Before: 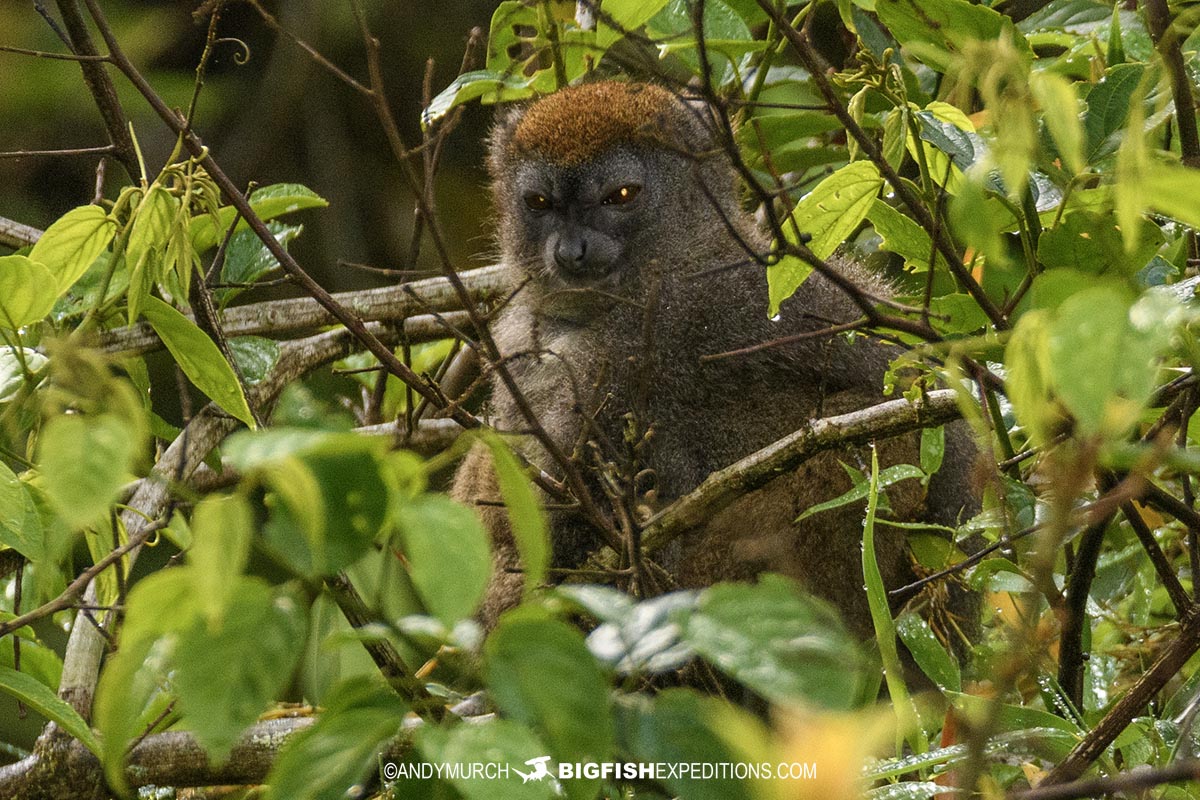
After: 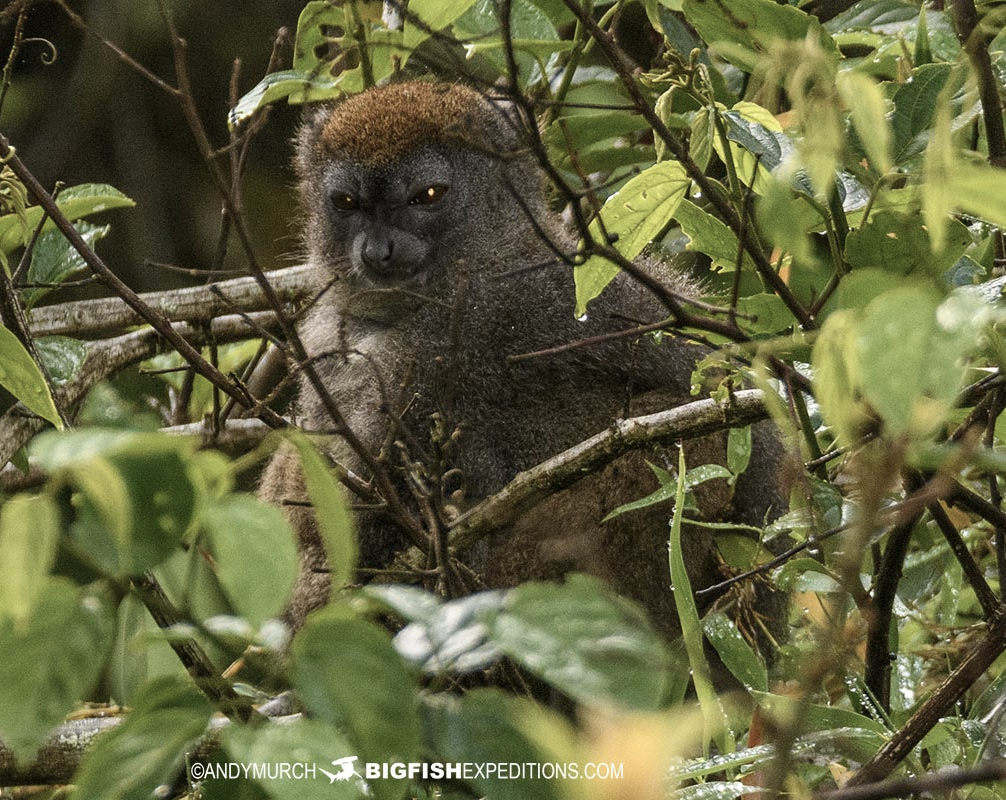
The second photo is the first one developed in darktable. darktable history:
crop: left 16.145%
contrast brightness saturation: contrast 0.1, saturation -0.3
